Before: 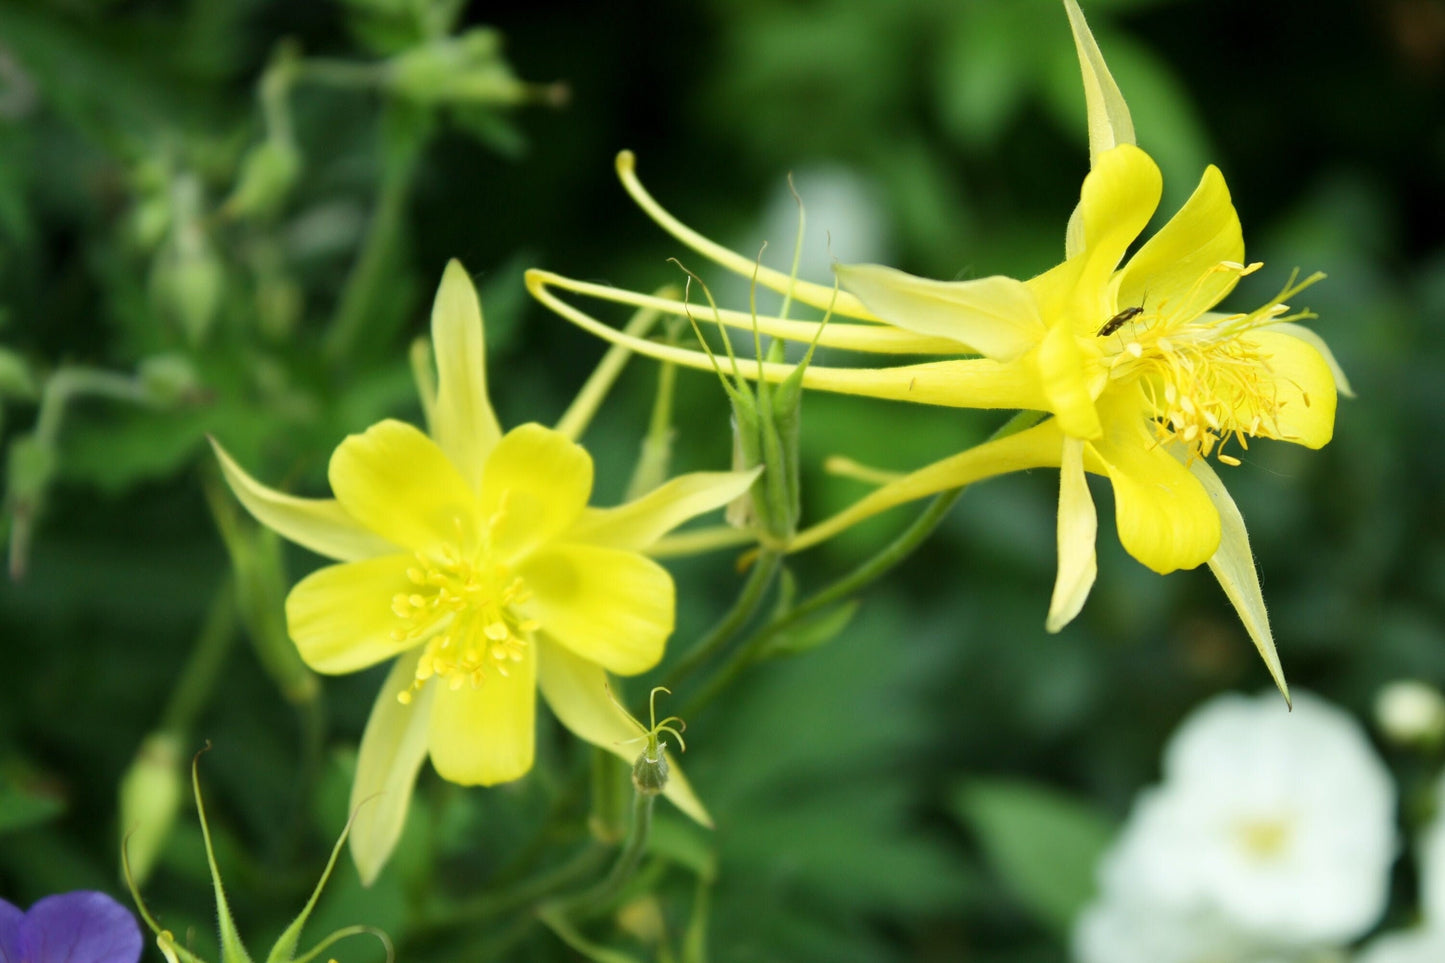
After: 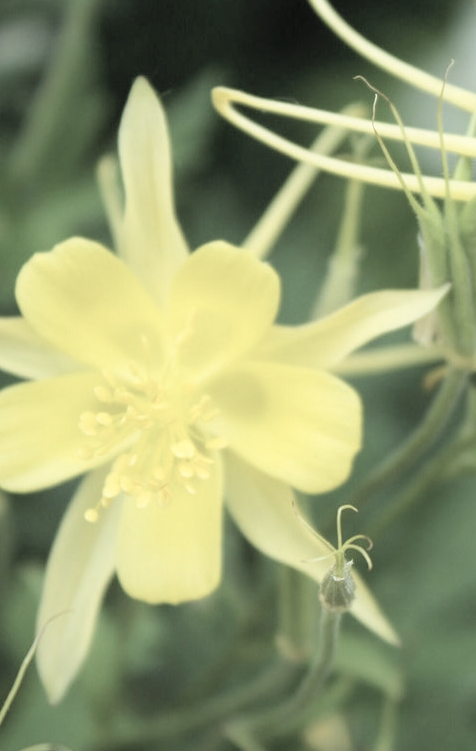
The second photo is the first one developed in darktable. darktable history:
contrast brightness saturation: brightness 0.185, saturation -0.502
crop and rotate: left 21.671%, top 18.975%, right 45.336%, bottom 3.006%
